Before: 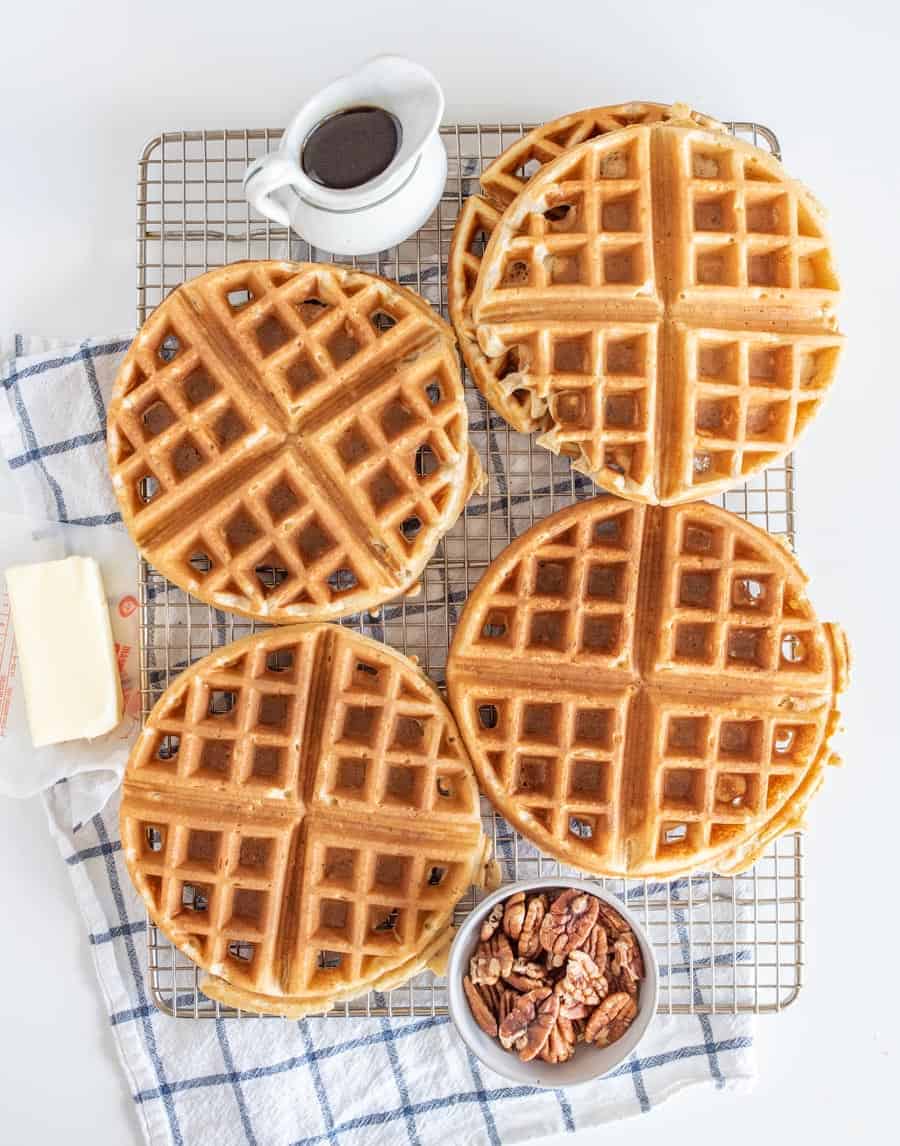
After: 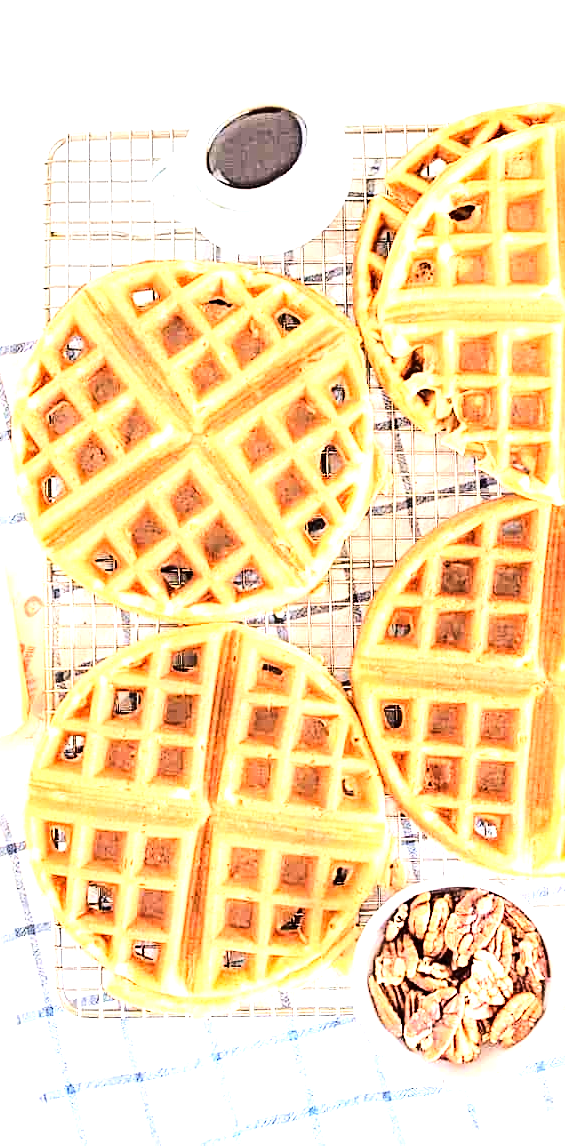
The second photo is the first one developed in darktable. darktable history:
contrast brightness saturation: contrast 0.079, saturation 0.021
exposure: black level correction 0, exposure 1.185 EV, compensate highlight preservation false
sharpen: amount 0.491
crop: left 10.614%, right 26.51%
local contrast: highlights 100%, shadows 98%, detail 120%, midtone range 0.2
tone equalizer: -8 EV -0.714 EV, -7 EV -0.722 EV, -6 EV -0.591 EV, -5 EV -0.374 EV, -3 EV 0.368 EV, -2 EV 0.6 EV, -1 EV 0.7 EV, +0 EV 0.74 EV, smoothing diameter 2.01%, edges refinement/feathering 21.48, mask exposure compensation -1.57 EV, filter diffusion 5
base curve: curves: ch0 [(0, 0) (0.036, 0.025) (0.121, 0.166) (0.206, 0.329) (0.605, 0.79) (1, 1)]
